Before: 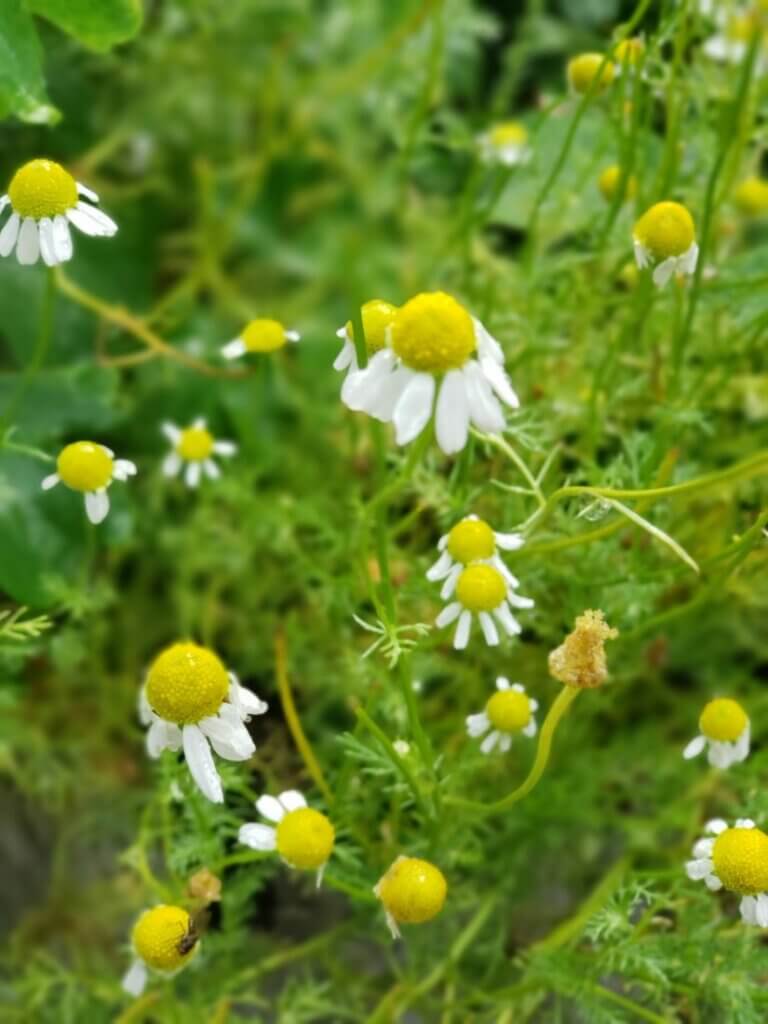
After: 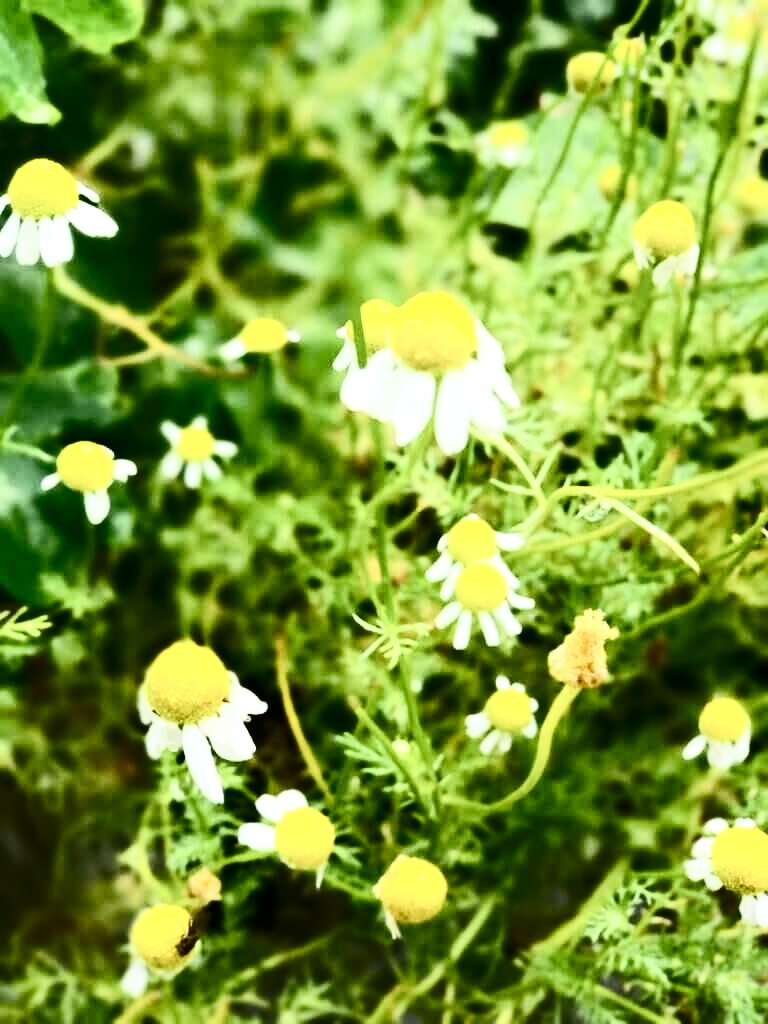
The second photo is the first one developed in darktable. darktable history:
shadows and highlights: shadows -23.08, highlights 46.15, soften with gaussian
color balance rgb: linear chroma grading › shadows 32%, linear chroma grading › global chroma -2%, linear chroma grading › mid-tones 4%, perceptual saturation grading › global saturation -2%, perceptual saturation grading › highlights -8%, perceptual saturation grading › mid-tones 8%, perceptual saturation grading › shadows 4%, perceptual brilliance grading › highlights 8%, perceptual brilliance grading › mid-tones 4%, perceptual brilliance grading › shadows 2%, global vibrance 16%, saturation formula JzAzBz (2021)
tone equalizer: -8 EV -0.417 EV, -7 EV -0.389 EV, -6 EV -0.333 EV, -5 EV -0.222 EV, -3 EV 0.222 EV, -2 EV 0.333 EV, -1 EV 0.389 EV, +0 EV 0.417 EV, edges refinement/feathering 500, mask exposure compensation -1.57 EV, preserve details no
contrast brightness saturation: contrast 0.5, saturation -0.1
